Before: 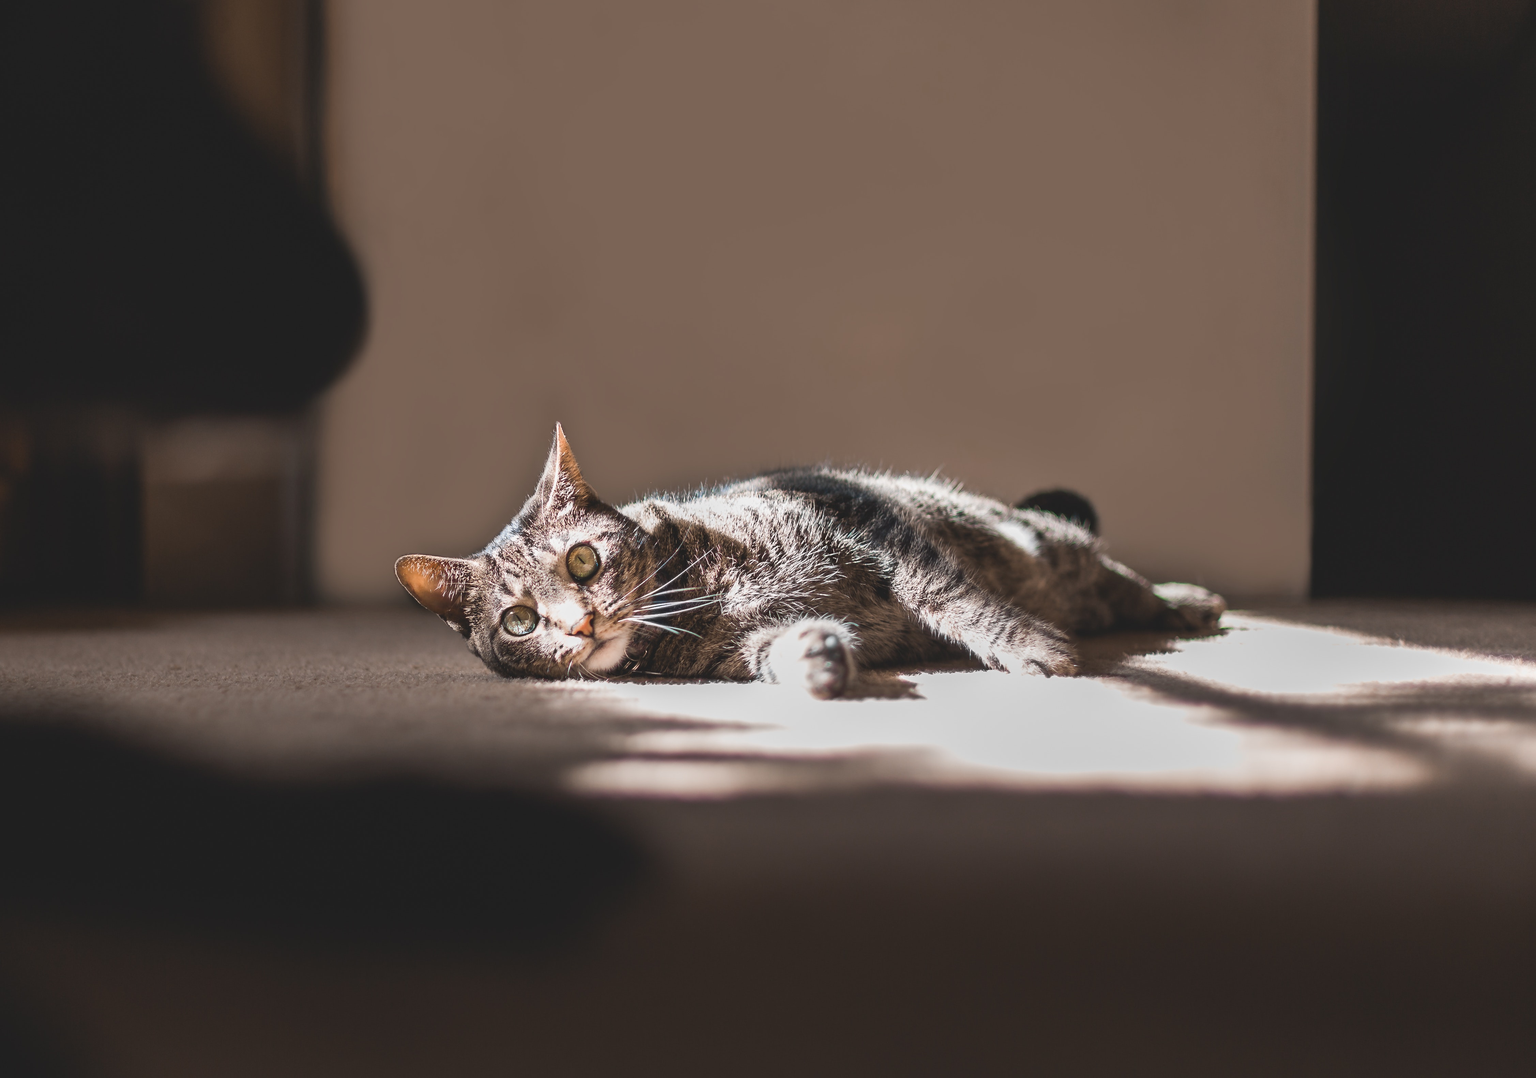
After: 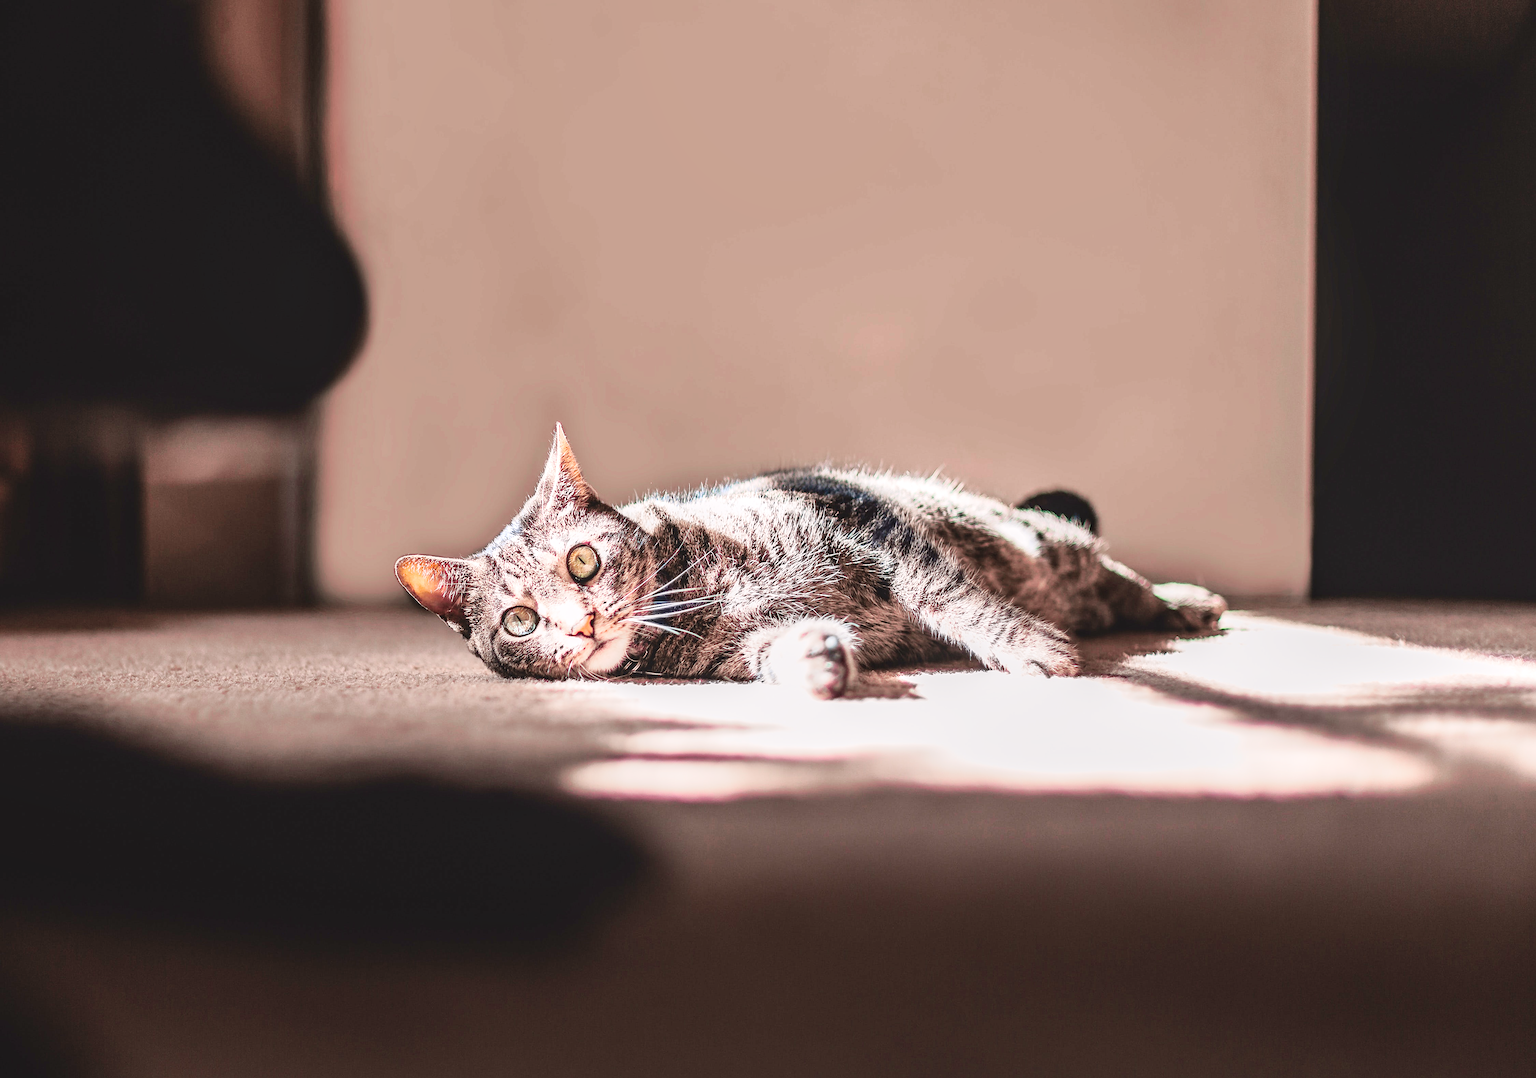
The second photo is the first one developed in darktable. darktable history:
sharpen: radius 2.178, amount 0.381, threshold 0.142
base curve: curves: ch0 [(0, 0) (0.032, 0.025) (0.121, 0.166) (0.206, 0.329) (0.605, 0.79) (1, 1)], preserve colors none
local contrast: on, module defaults
contrast brightness saturation: contrast 0.07, brightness 0.075, saturation 0.175
exposure: exposure 0.78 EV, compensate highlight preservation false
haze removal: strength 0.105, adaptive false
tone curve: curves: ch0 [(0, 0) (0.139, 0.081) (0.304, 0.259) (0.502, 0.505) (0.683, 0.676) (0.761, 0.773) (0.858, 0.858) (0.987, 0.945)]; ch1 [(0, 0) (0.172, 0.123) (0.304, 0.288) (0.414, 0.44) (0.472, 0.473) (0.502, 0.508) (0.54, 0.543) (0.583, 0.601) (0.638, 0.654) (0.741, 0.783) (1, 1)]; ch2 [(0, 0) (0.411, 0.424) (0.485, 0.476) (0.502, 0.502) (0.557, 0.54) (0.631, 0.576) (1, 1)], color space Lab, independent channels, preserve colors none
